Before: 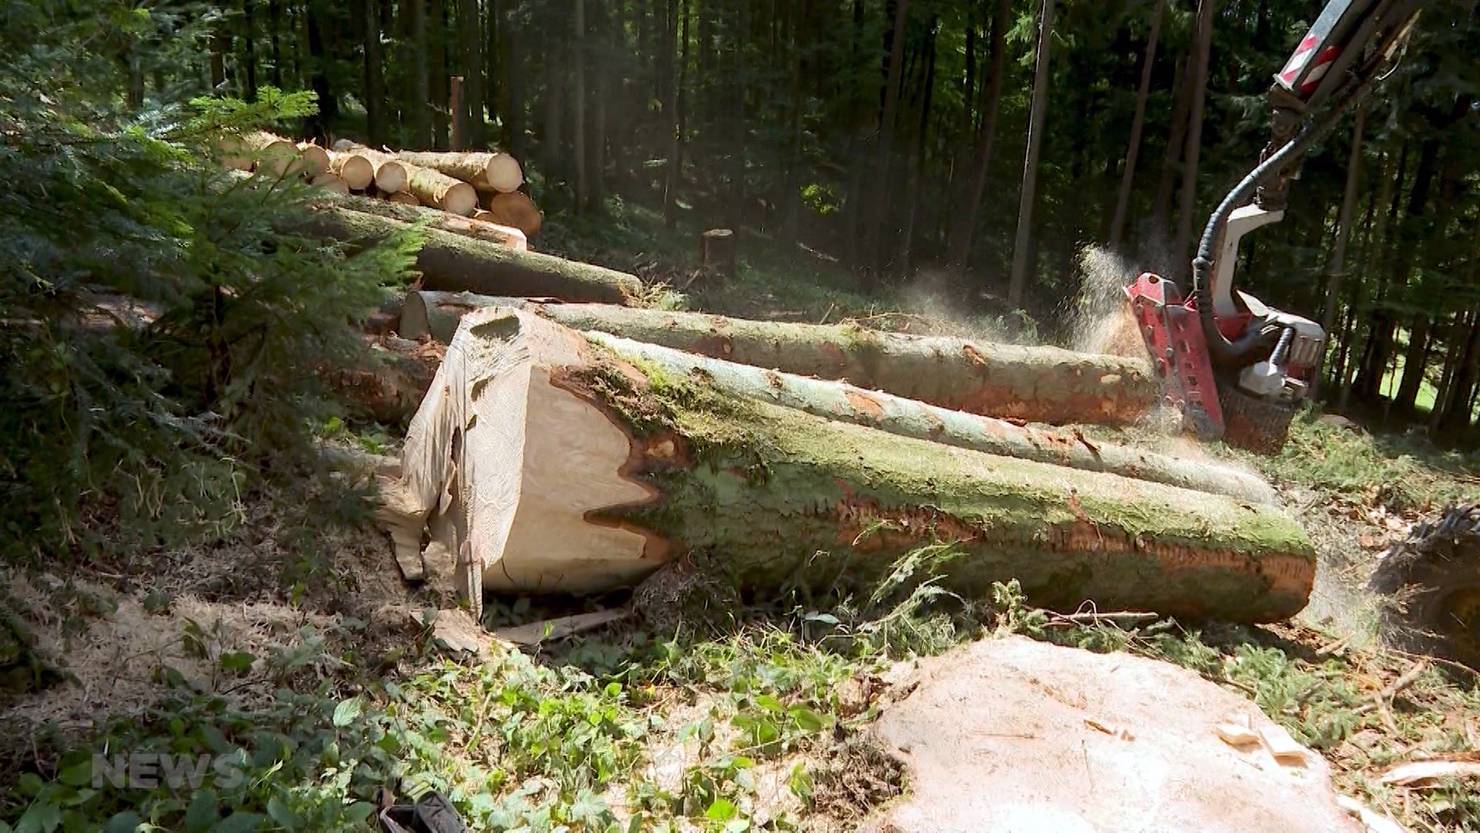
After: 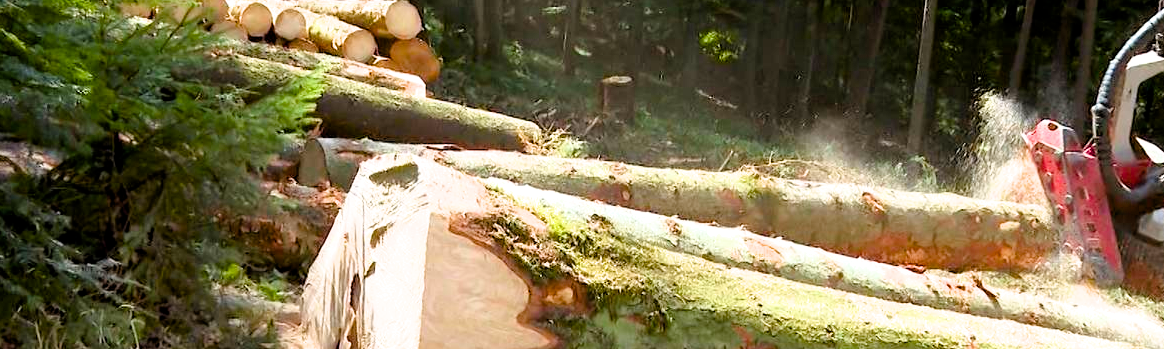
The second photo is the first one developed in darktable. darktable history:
color balance rgb: perceptual saturation grading › global saturation 20.885%, perceptual saturation grading › highlights -19.892%, perceptual saturation grading › shadows 29.488%, perceptual brilliance grading › global brilliance 30.193%, contrast -20.557%
crop: left 6.887%, top 18.391%, right 14.438%, bottom 39.641%
filmic rgb: black relative exposure -6.35 EV, white relative exposure 2.79 EV, target black luminance 0%, hardness 4.58, latitude 68.17%, contrast 1.28, shadows ↔ highlights balance -3.13%
